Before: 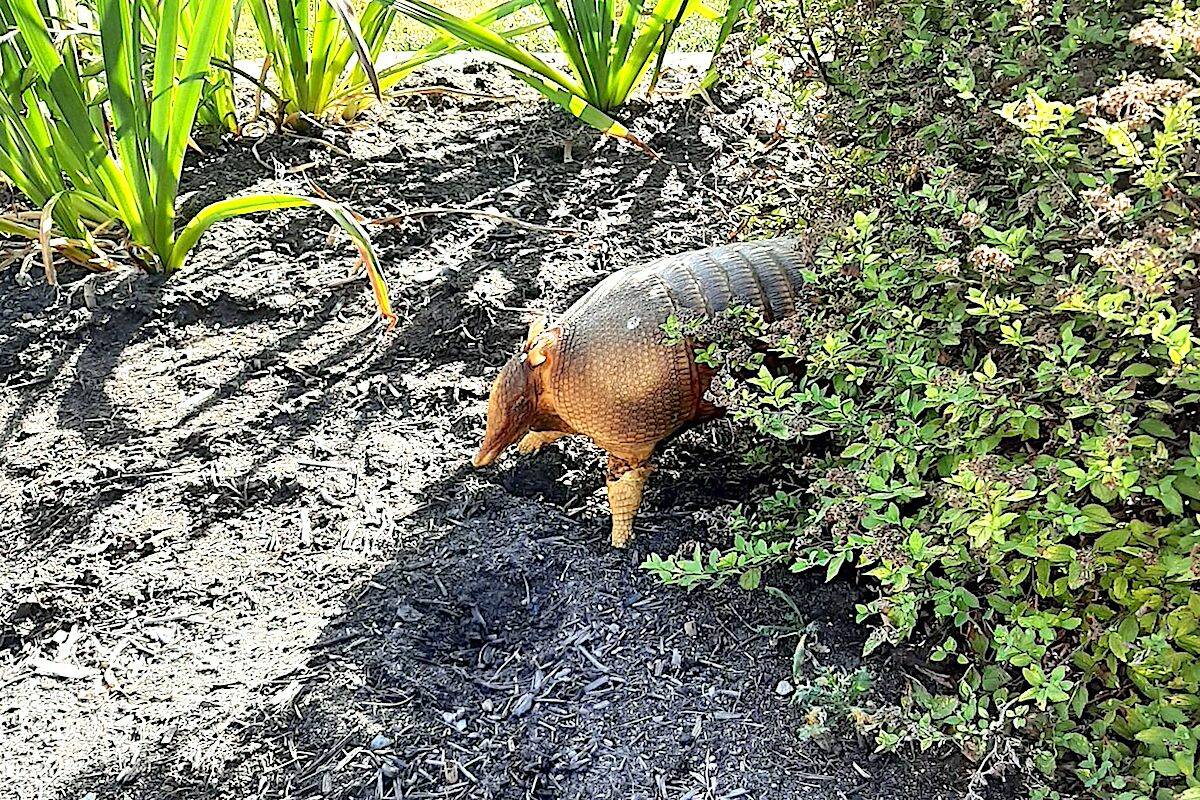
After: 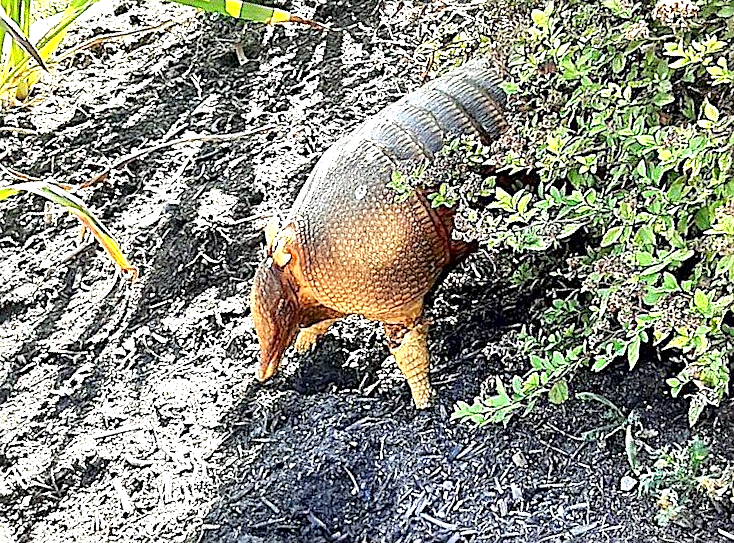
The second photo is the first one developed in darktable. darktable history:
local contrast: mode bilateral grid, contrast 10, coarseness 26, detail 115%, midtone range 0.2
exposure: black level correction 0.001, exposure 0.498 EV, compensate highlight preservation false
crop and rotate: angle 20.07°, left 6.959%, right 4.047%, bottom 1.127%
sharpen: on, module defaults
